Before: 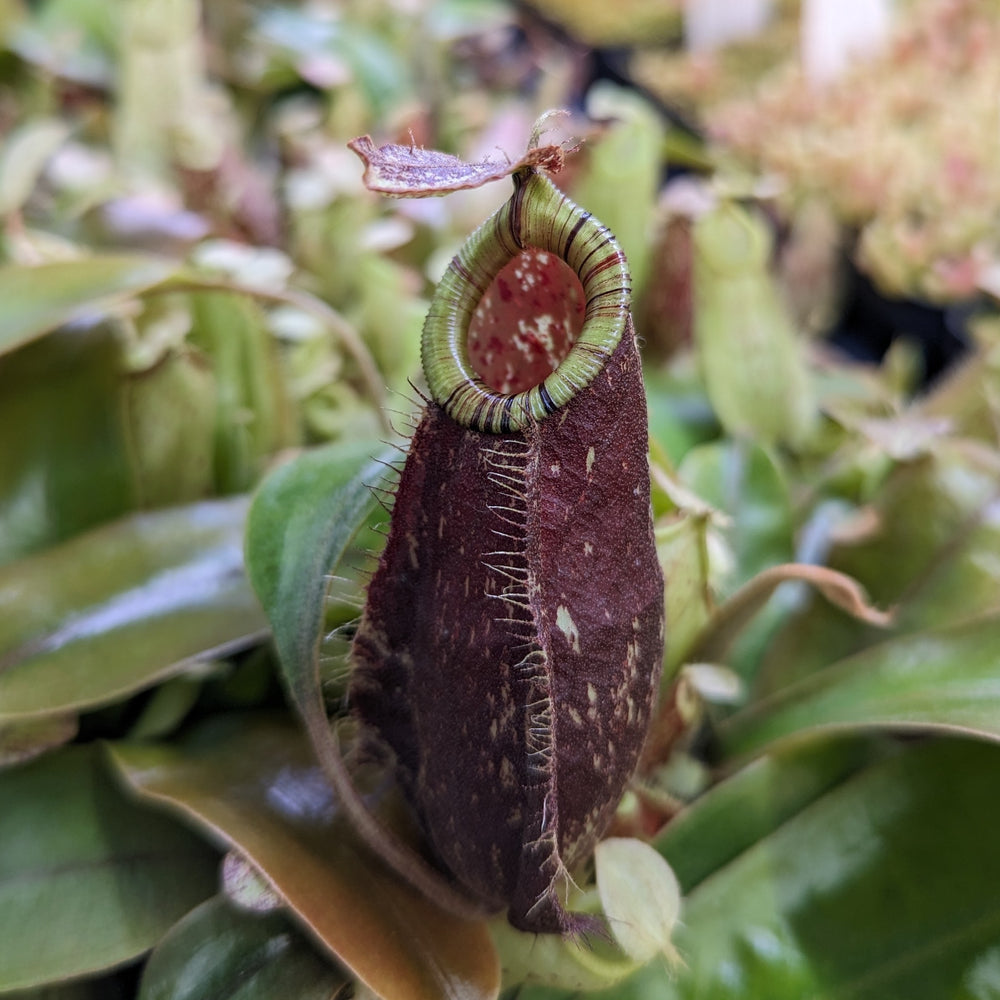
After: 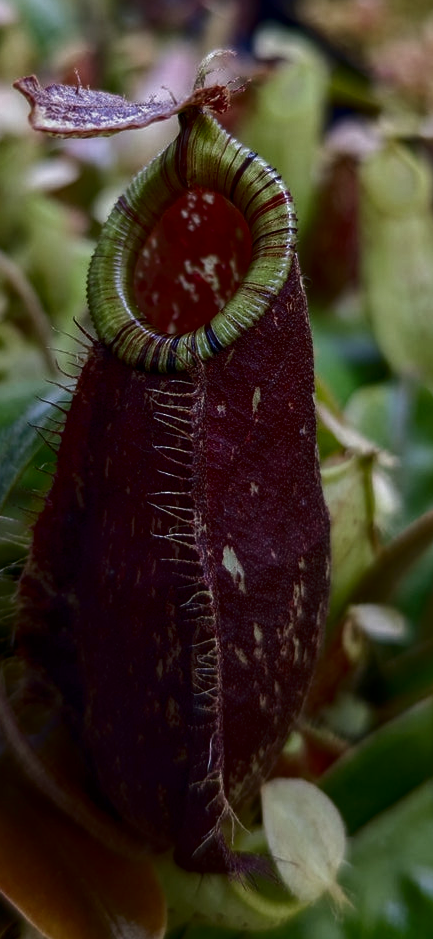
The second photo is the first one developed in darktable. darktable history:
crop: left 33.452%, top 6.025%, right 23.155%
contrast brightness saturation: brightness -0.52
